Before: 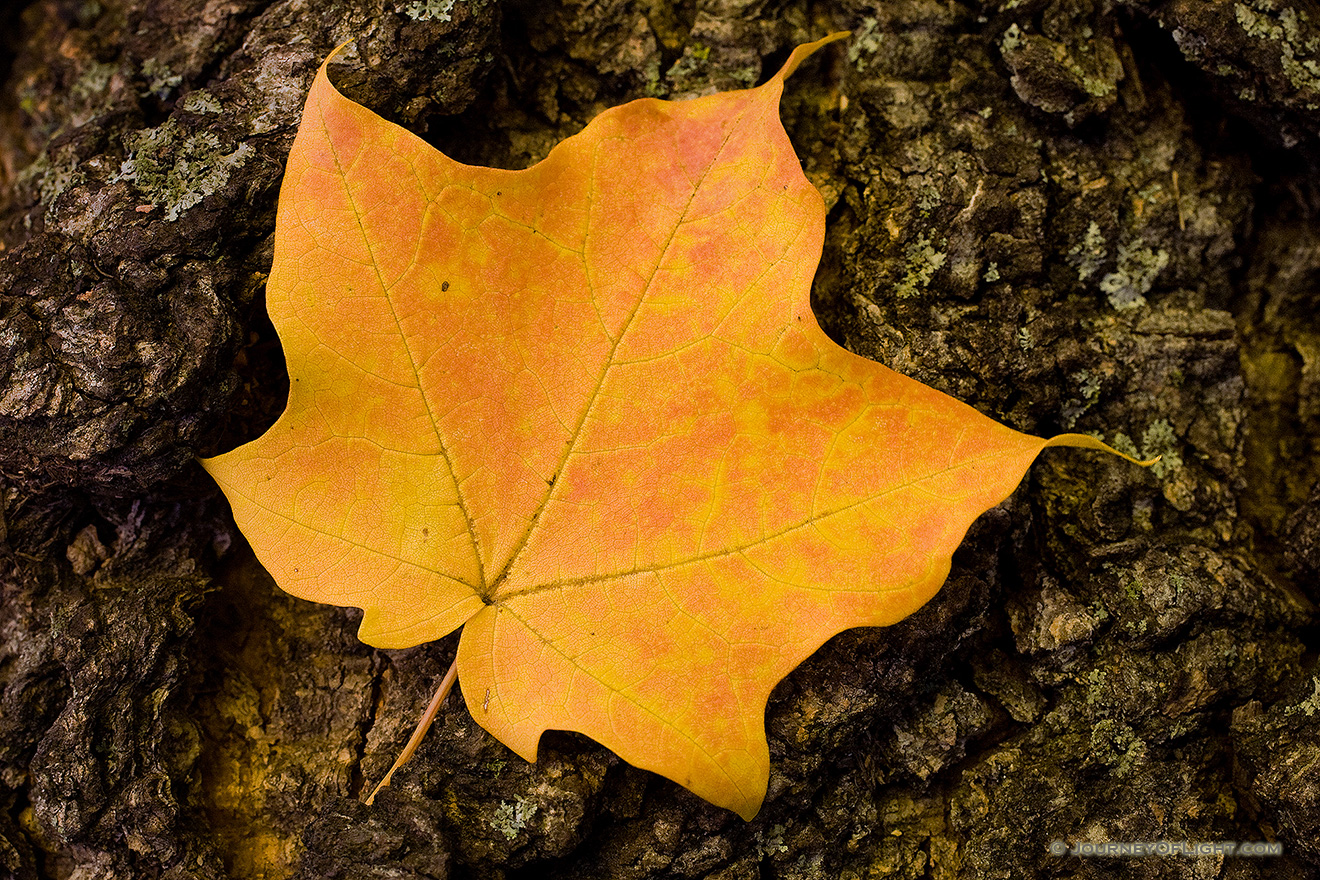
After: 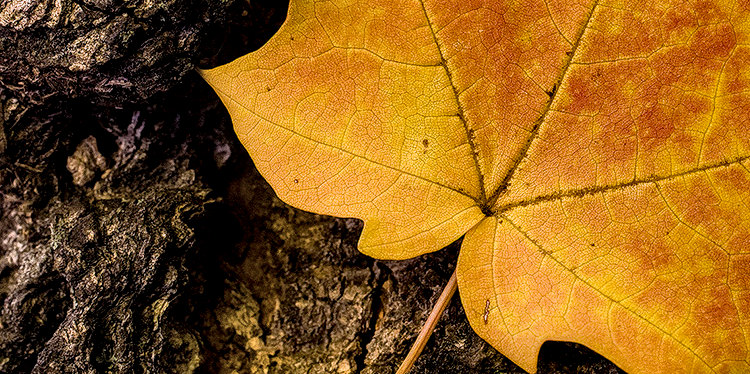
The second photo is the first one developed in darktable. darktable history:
crop: top 44.22%, right 43.147%, bottom 13.219%
local contrast: highlights 18%, detail 188%
shadows and highlights: shadows 24.2, highlights -78.38, soften with gaussian
